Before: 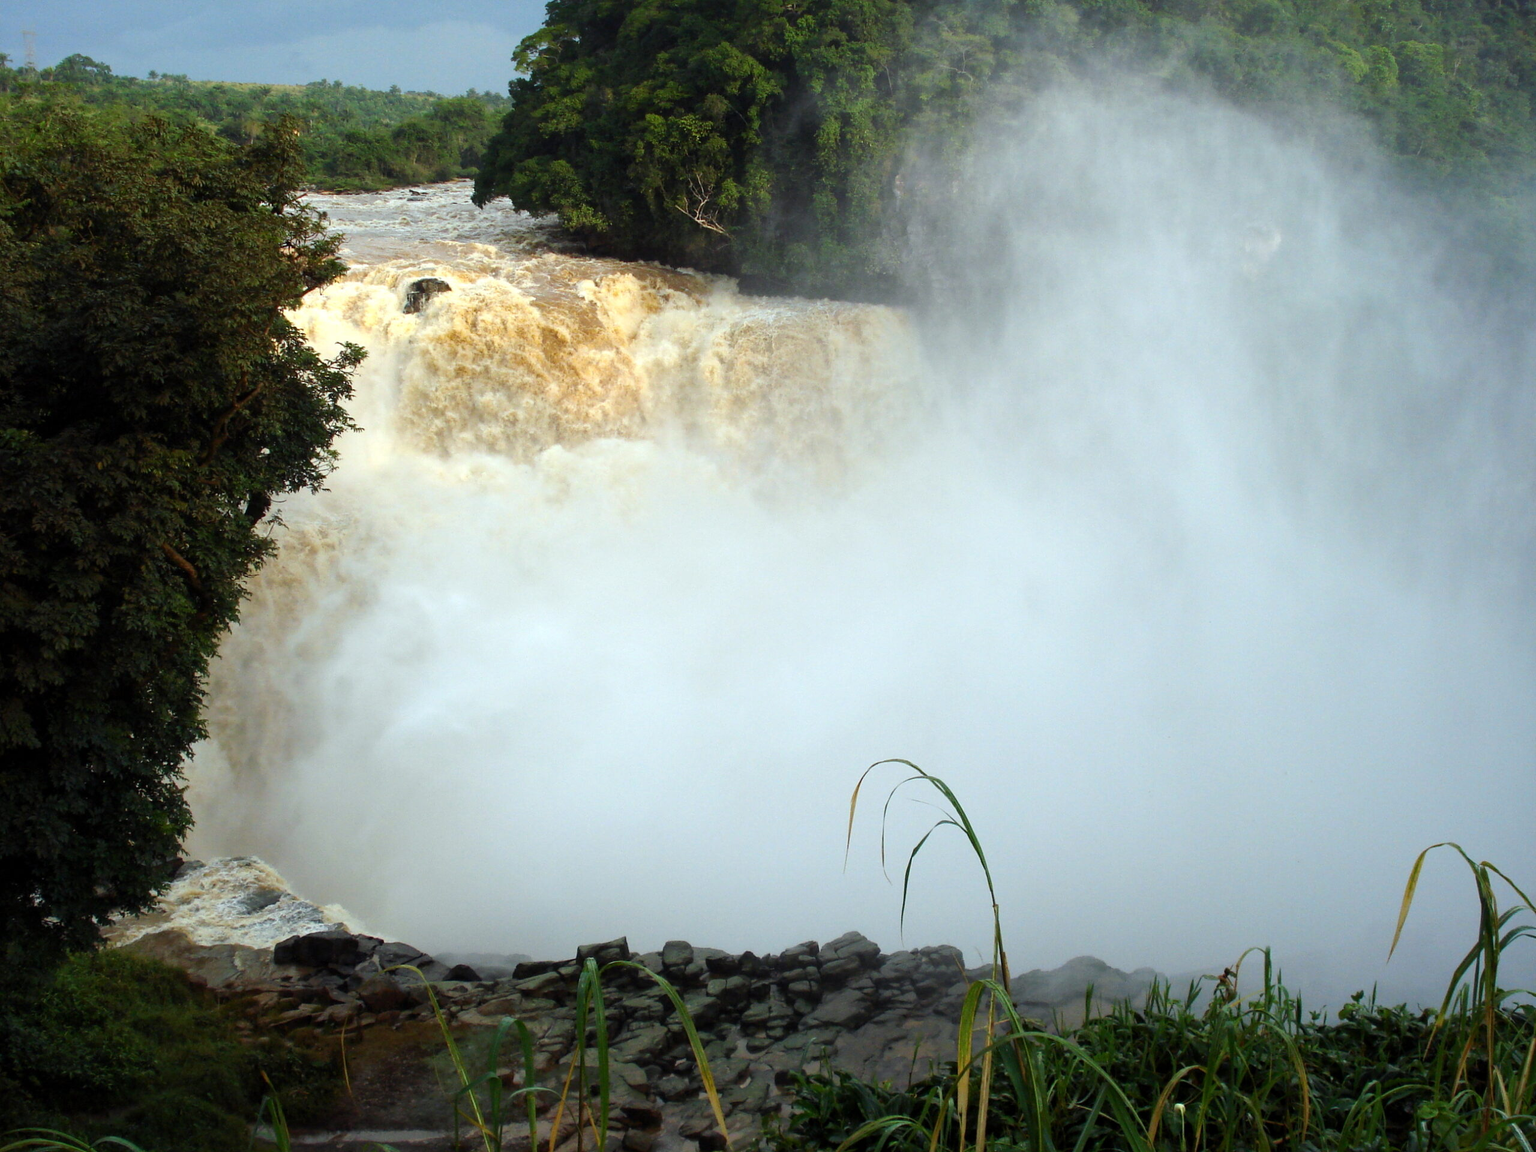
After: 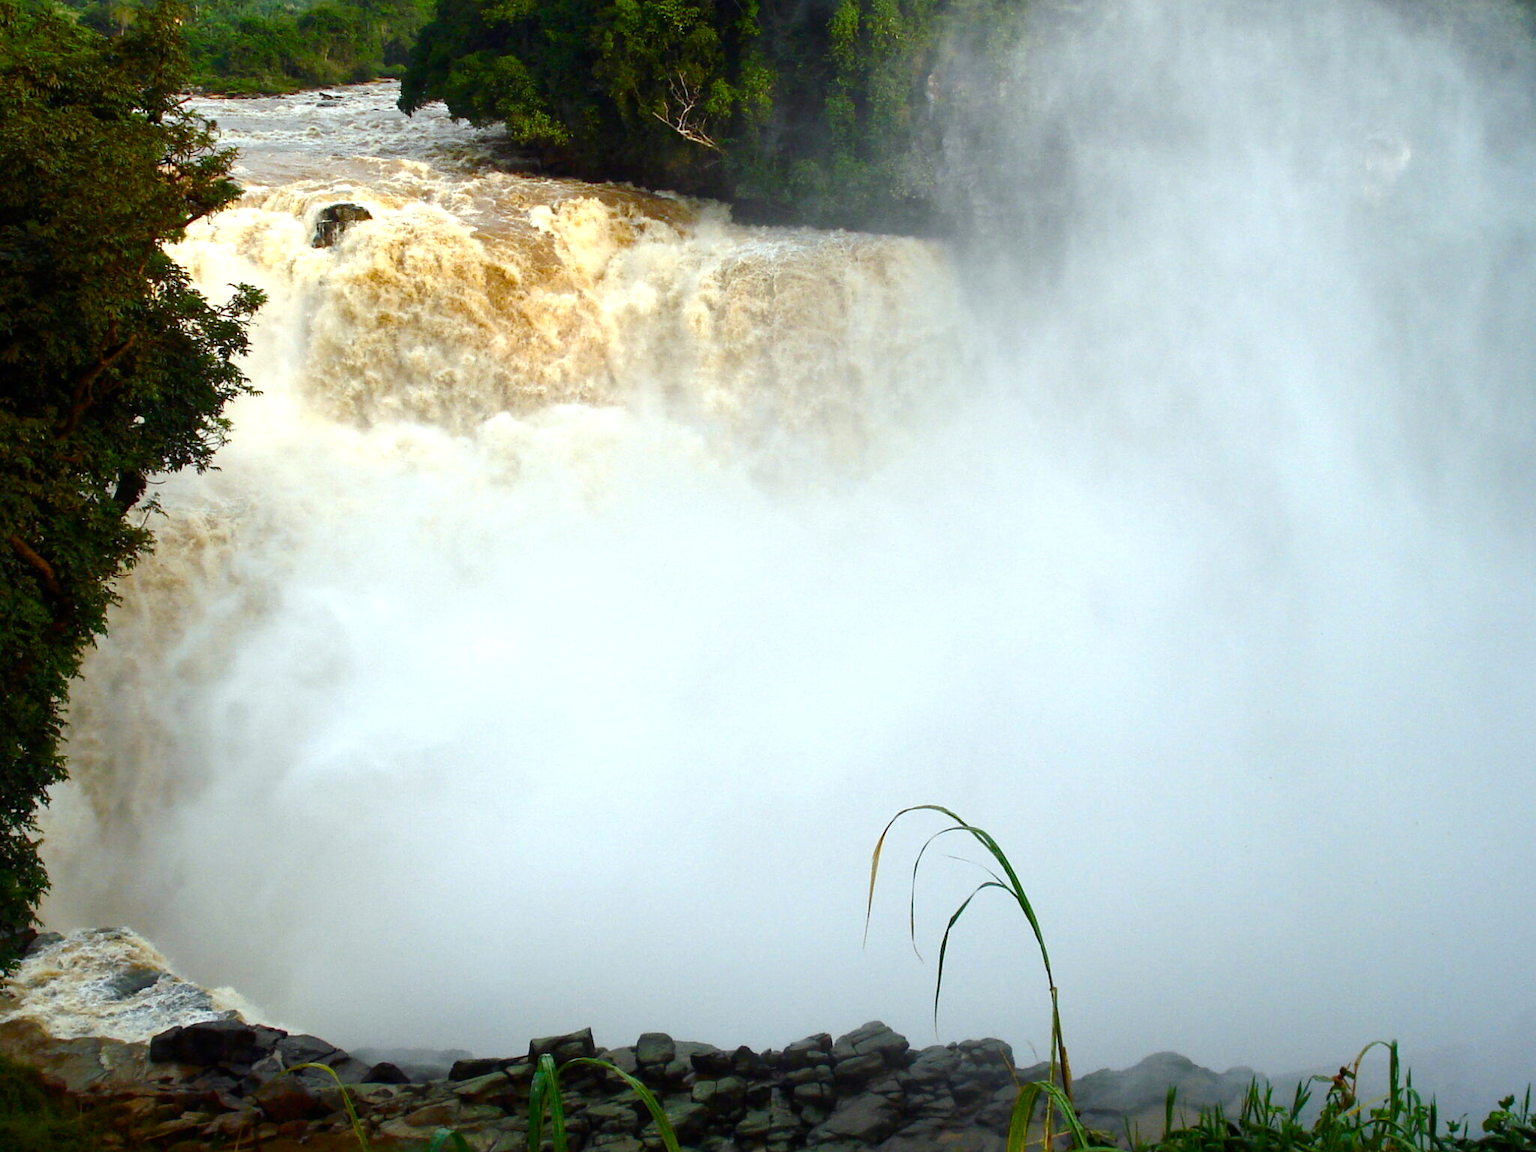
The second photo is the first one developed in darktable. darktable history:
exposure: exposure 0.236 EV, compensate highlight preservation false
color balance rgb: perceptual saturation grading › global saturation 20%, perceptual saturation grading › highlights -25%, perceptual saturation grading › shadows 50%
crop and rotate: left 10.071%, top 10.071%, right 10.02%, bottom 10.02%
contrast brightness saturation: brightness -0.09
